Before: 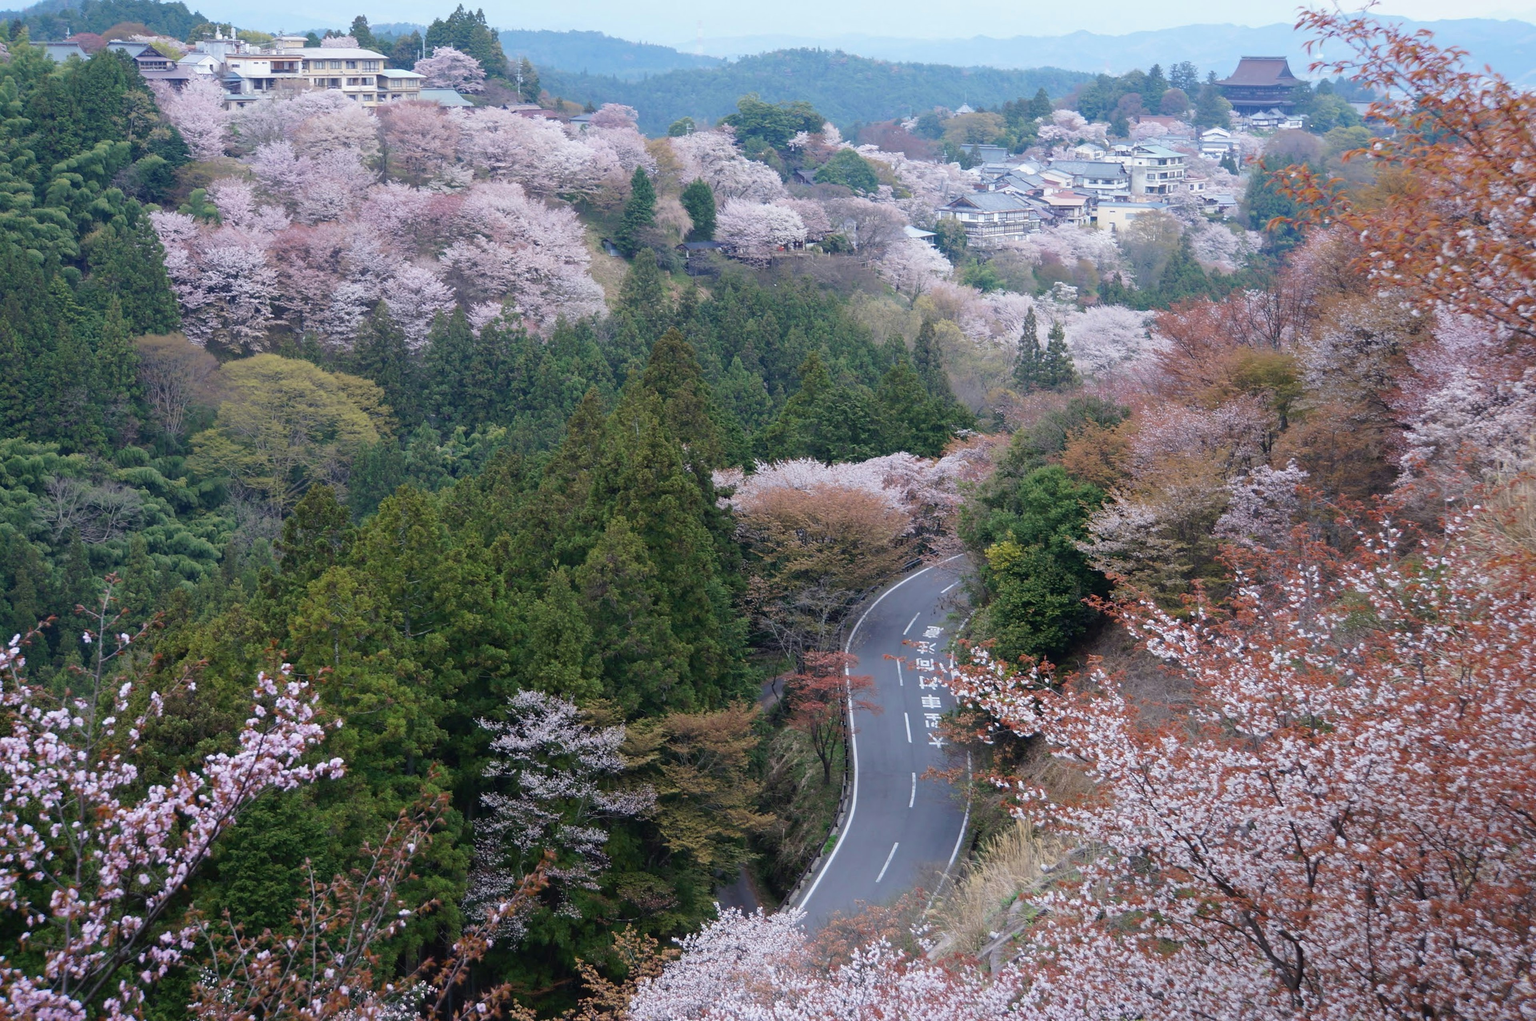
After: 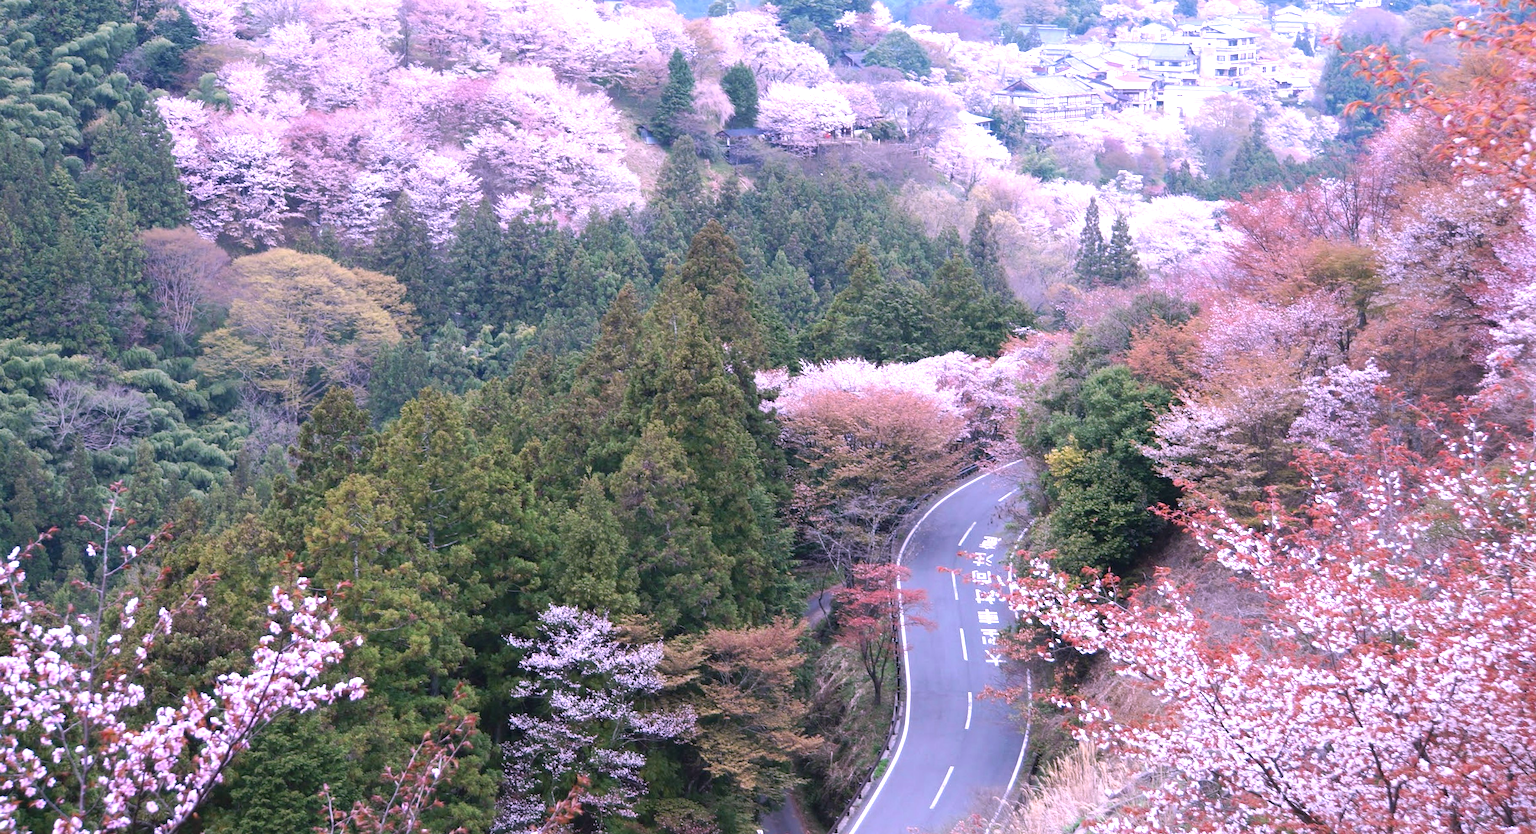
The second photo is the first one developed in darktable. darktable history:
exposure: black level correction 0, exposure 1.001 EV, compensate highlight preservation false
crop and rotate: angle 0.112°, top 11.766%, right 5.623%, bottom 11.08%
color correction: highlights a* 16.13, highlights b* -20.69
